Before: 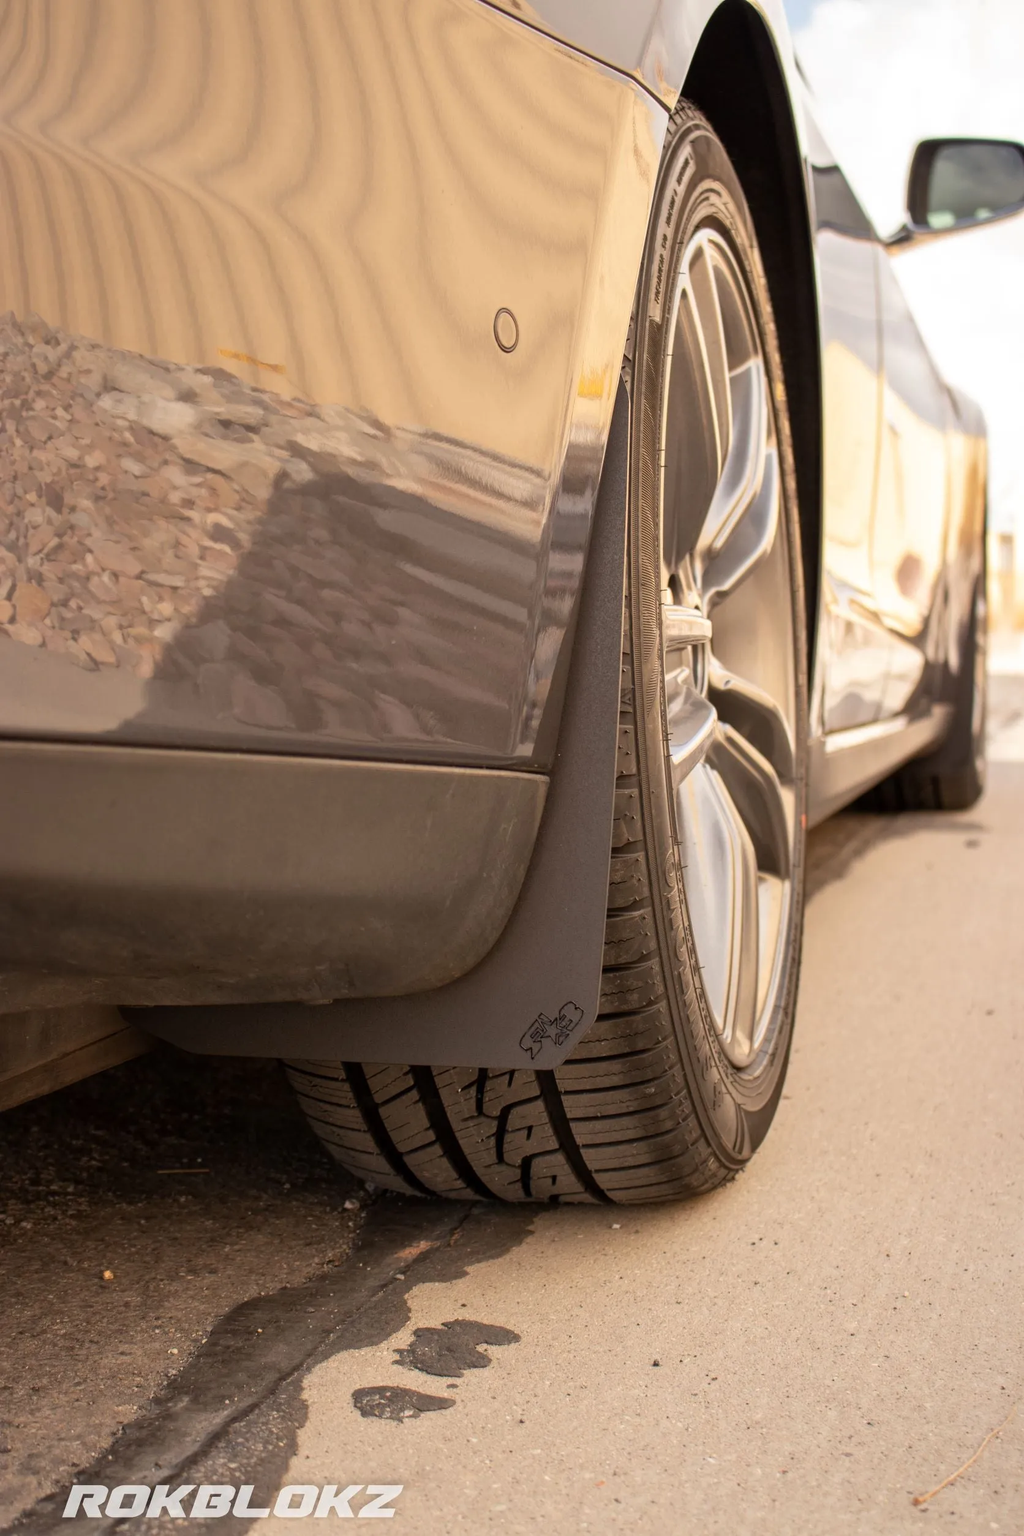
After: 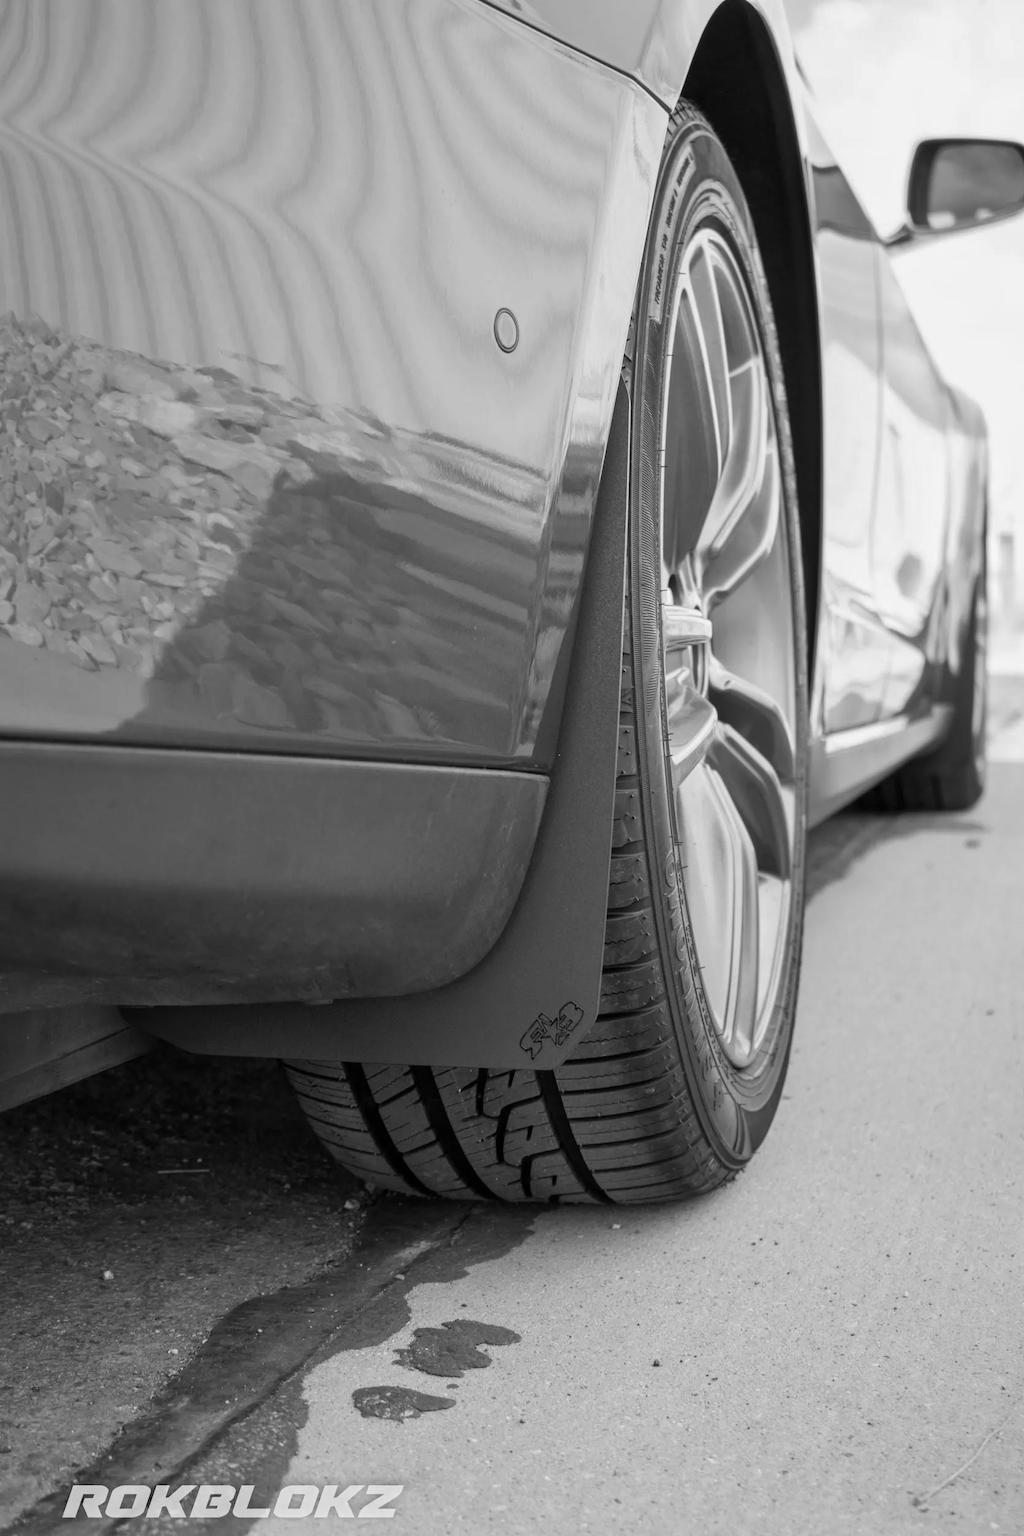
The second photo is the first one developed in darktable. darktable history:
monochrome: a 30.25, b 92.03
shadows and highlights: shadows 62.66, white point adjustment 0.37, highlights -34.44, compress 83.82%
